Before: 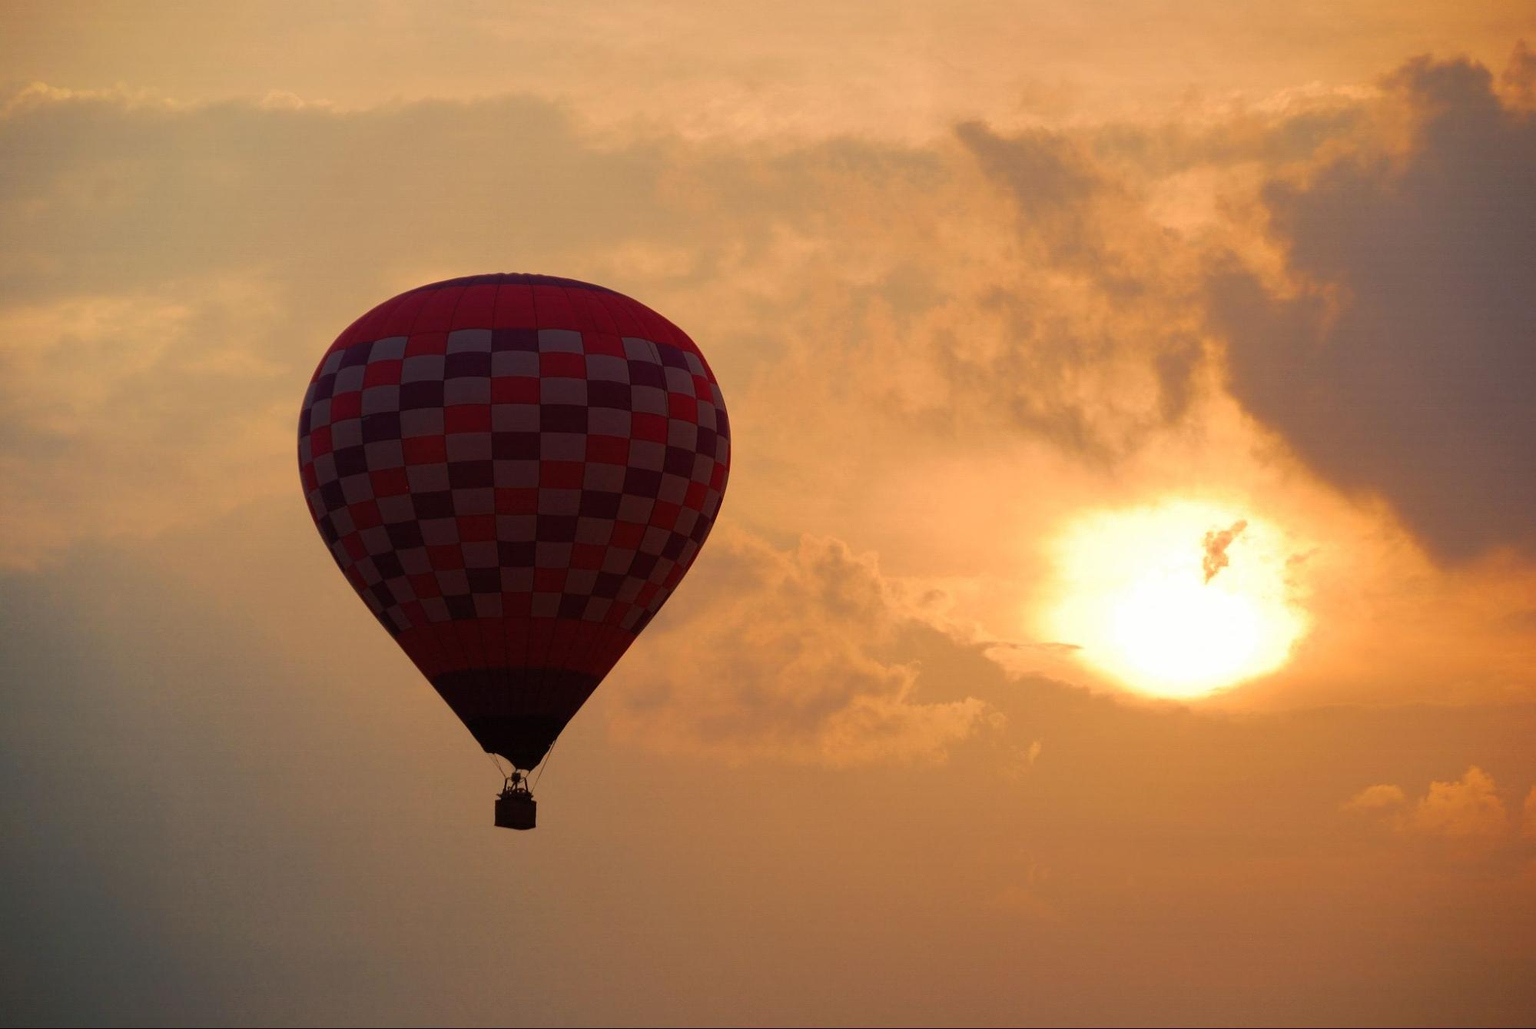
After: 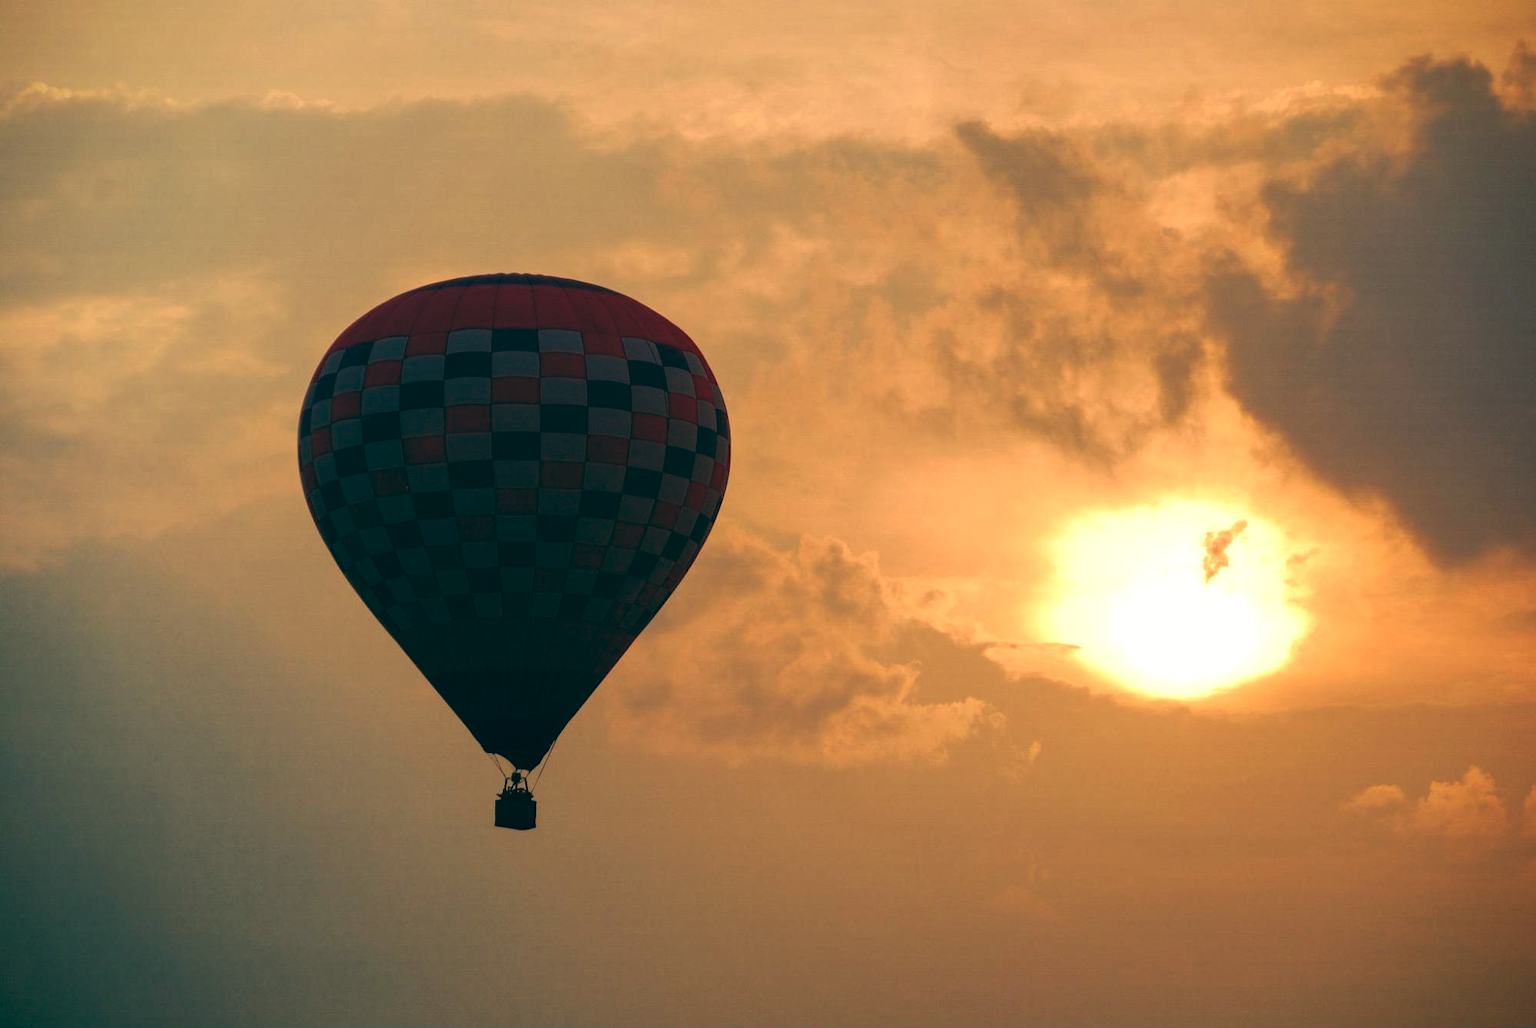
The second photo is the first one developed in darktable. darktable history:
local contrast: detail 130%
color balance: lift [1.005, 0.99, 1.007, 1.01], gamma [1, 0.979, 1.011, 1.021], gain [0.923, 1.098, 1.025, 0.902], input saturation 90.45%, contrast 7.73%, output saturation 105.91%
